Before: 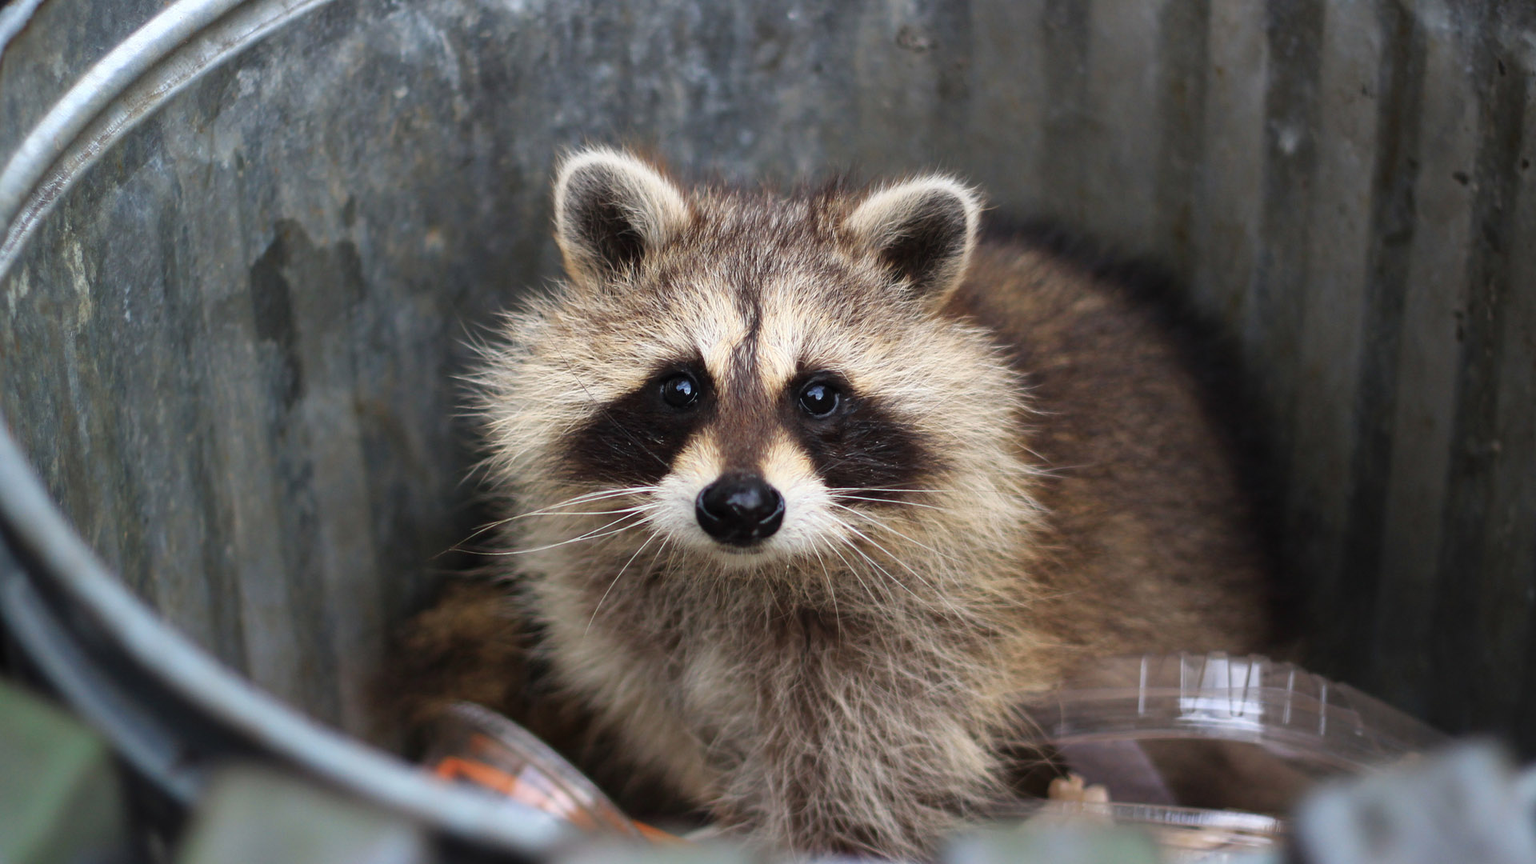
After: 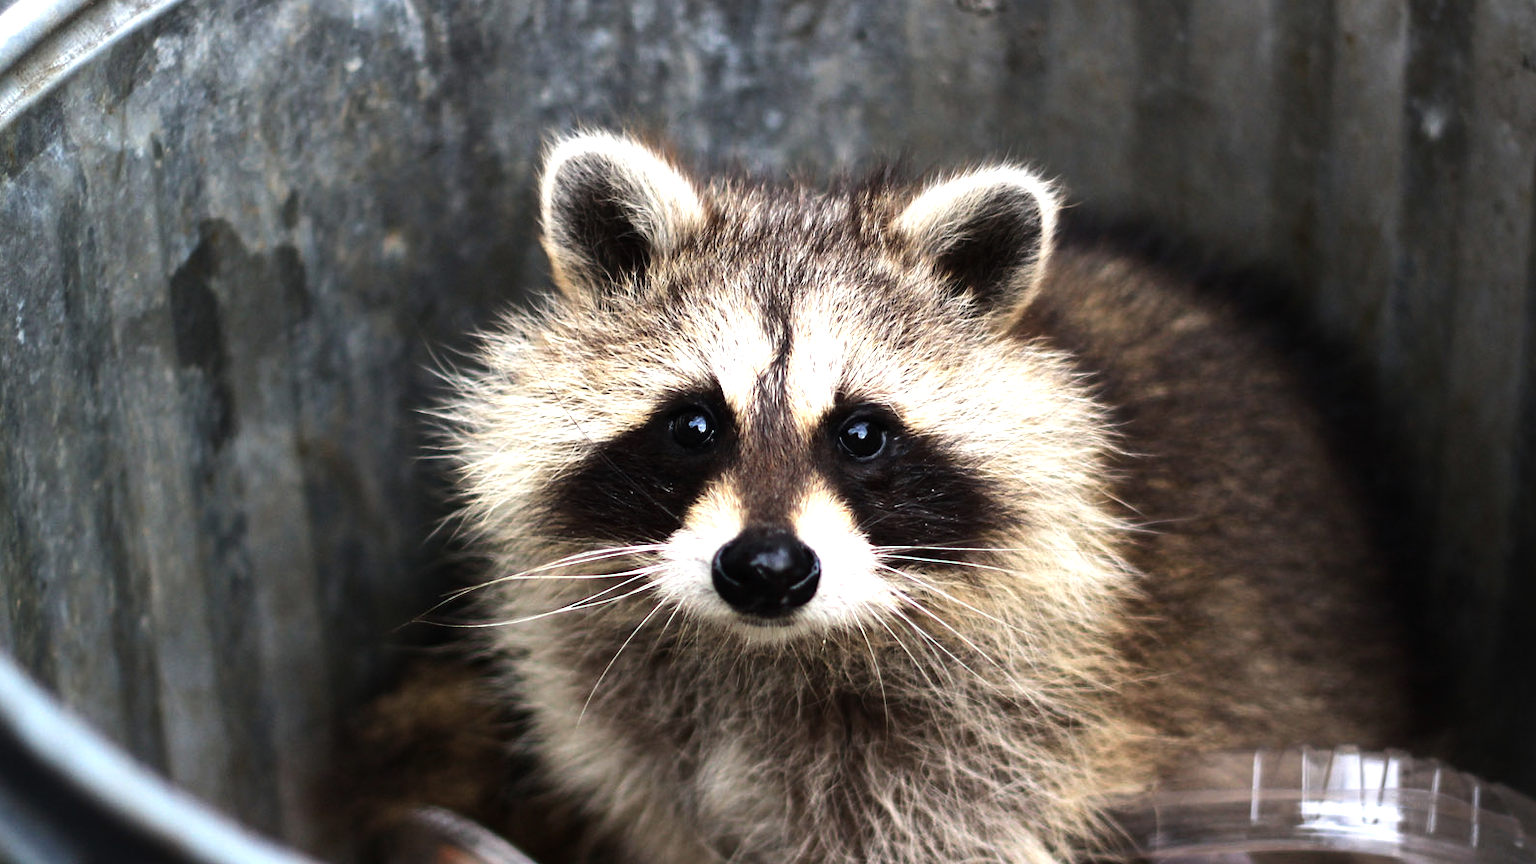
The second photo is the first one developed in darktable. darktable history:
color contrast: green-magenta contrast 0.96
tone equalizer: -8 EV -1.08 EV, -7 EV -1.01 EV, -6 EV -0.867 EV, -5 EV -0.578 EV, -3 EV 0.578 EV, -2 EV 0.867 EV, -1 EV 1.01 EV, +0 EV 1.08 EV, edges refinement/feathering 500, mask exposure compensation -1.57 EV, preserve details no
crop and rotate: left 7.196%, top 4.574%, right 10.605%, bottom 13.178%
